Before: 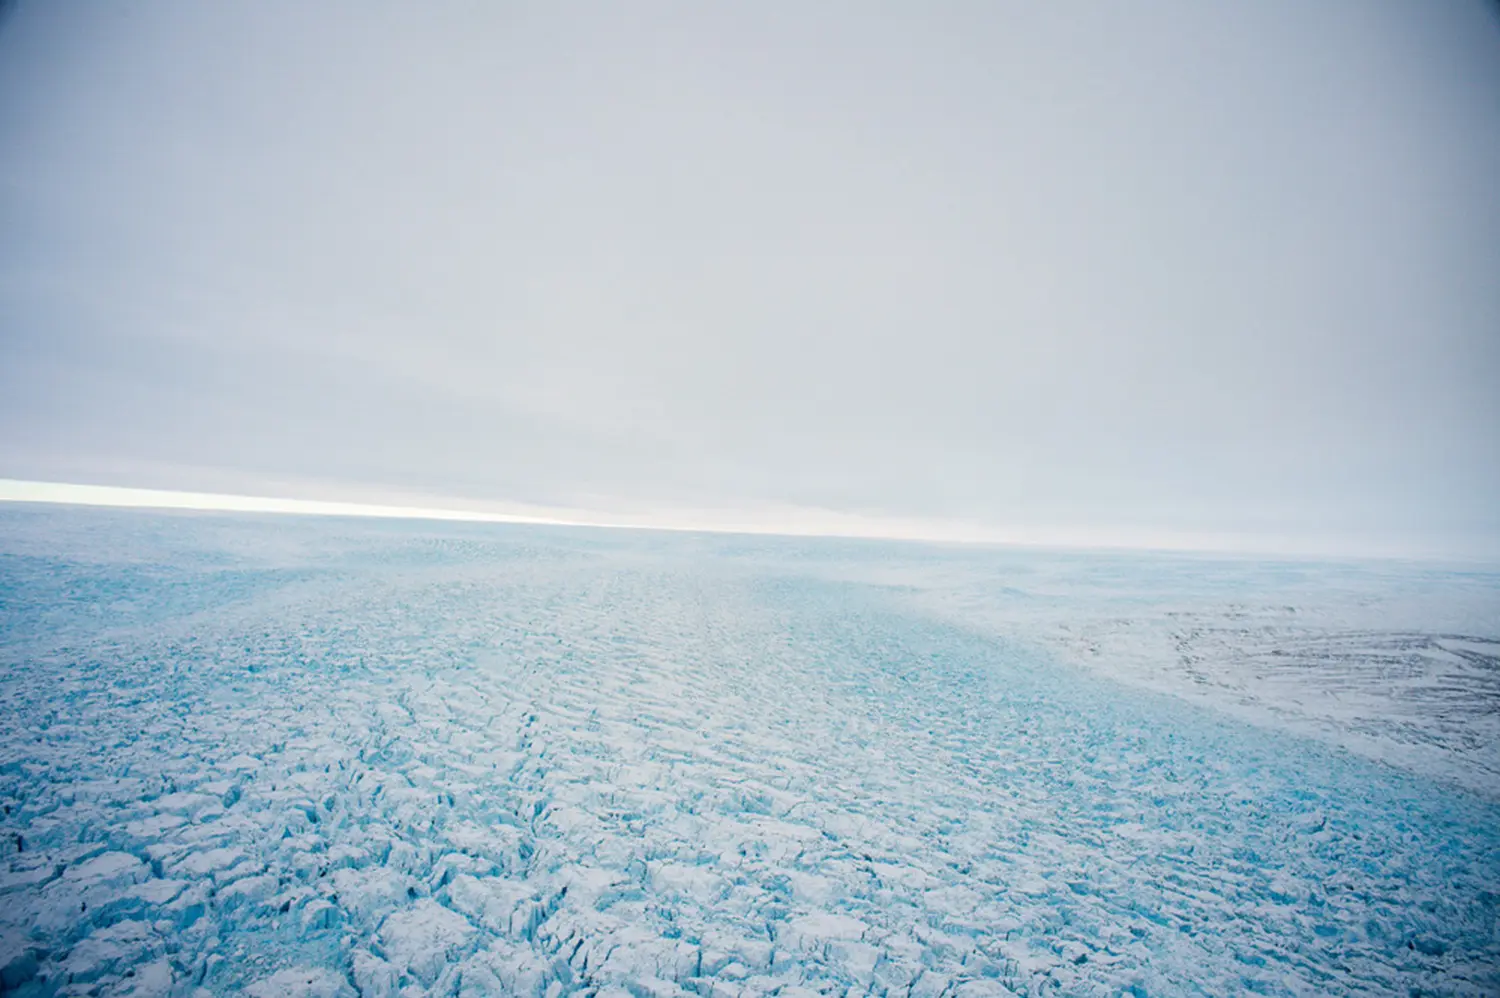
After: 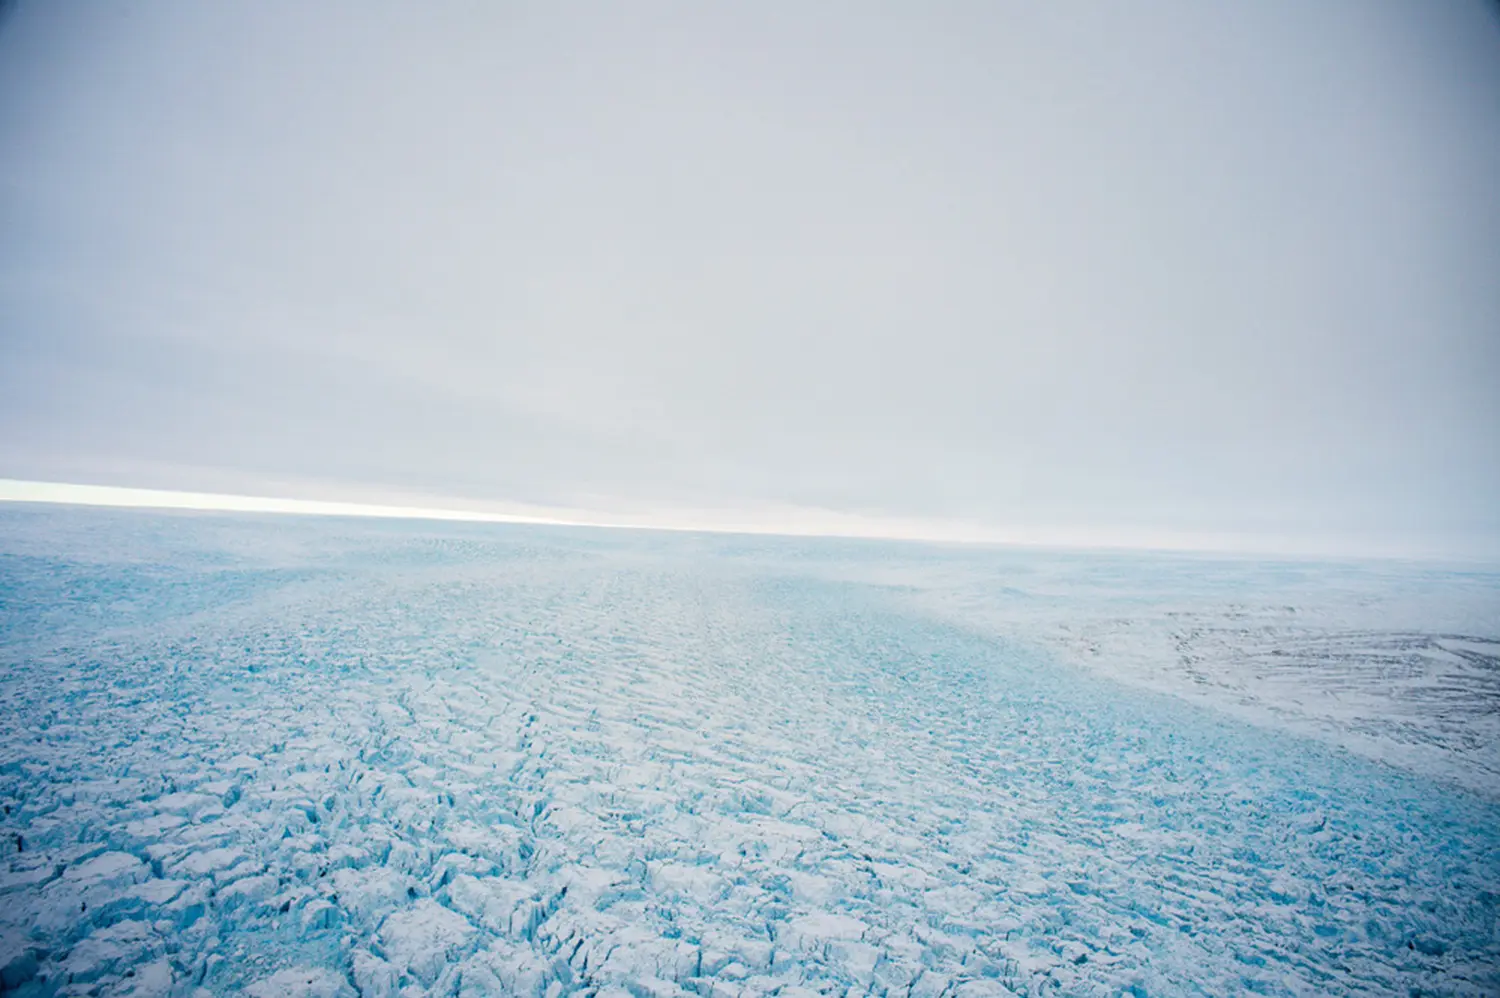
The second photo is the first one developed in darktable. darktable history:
tone equalizer: on, module defaults
levels: levels [0.016, 0.5, 0.996]
